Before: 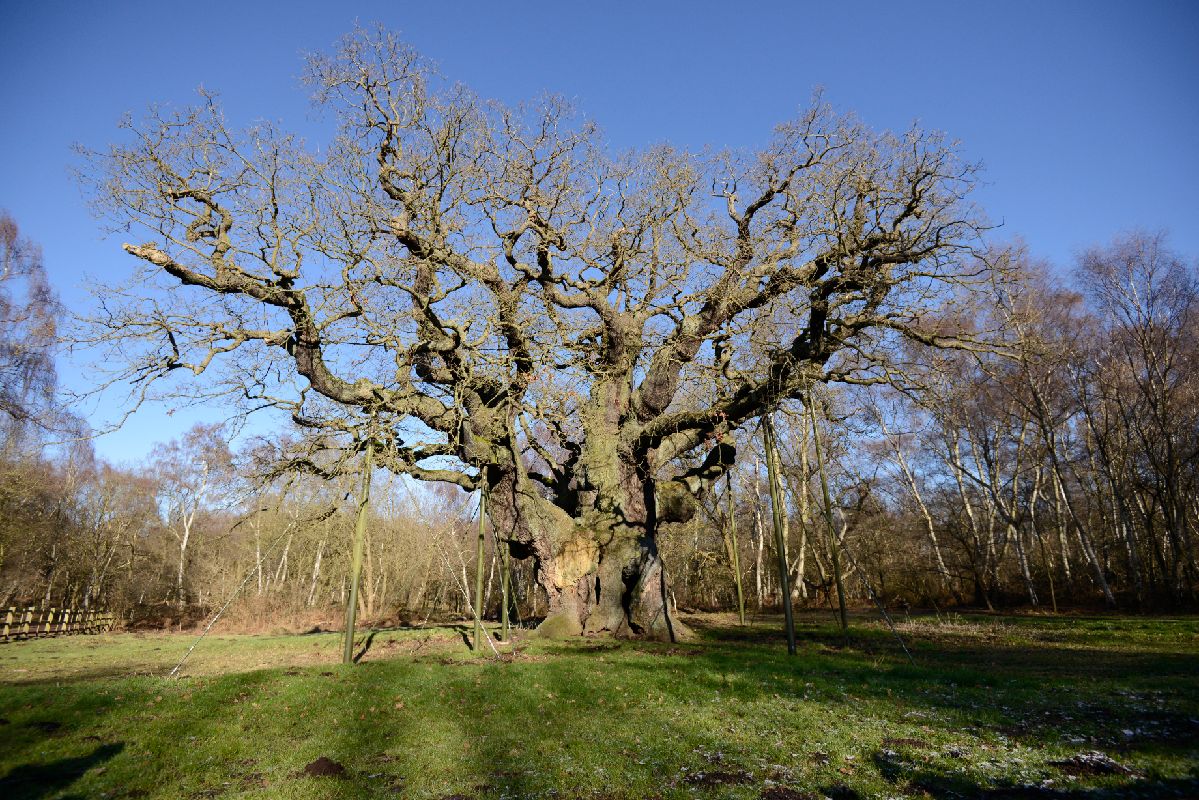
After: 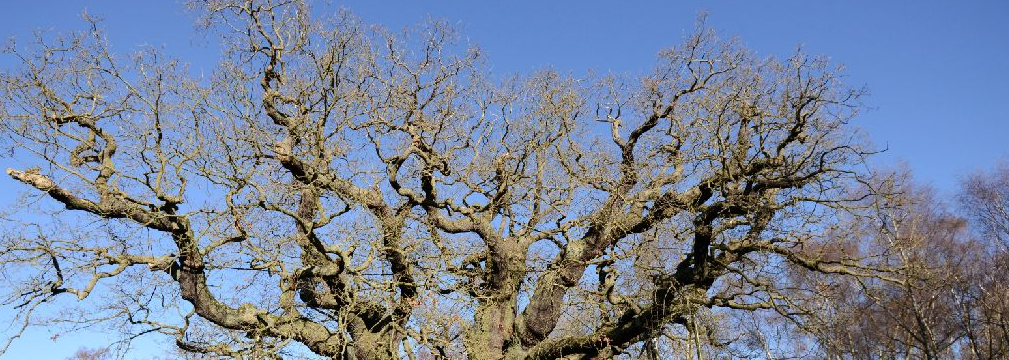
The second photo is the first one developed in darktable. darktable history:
crop and rotate: left 9.705%, top 9.433%, right 6.068%, bottom 45.552%
